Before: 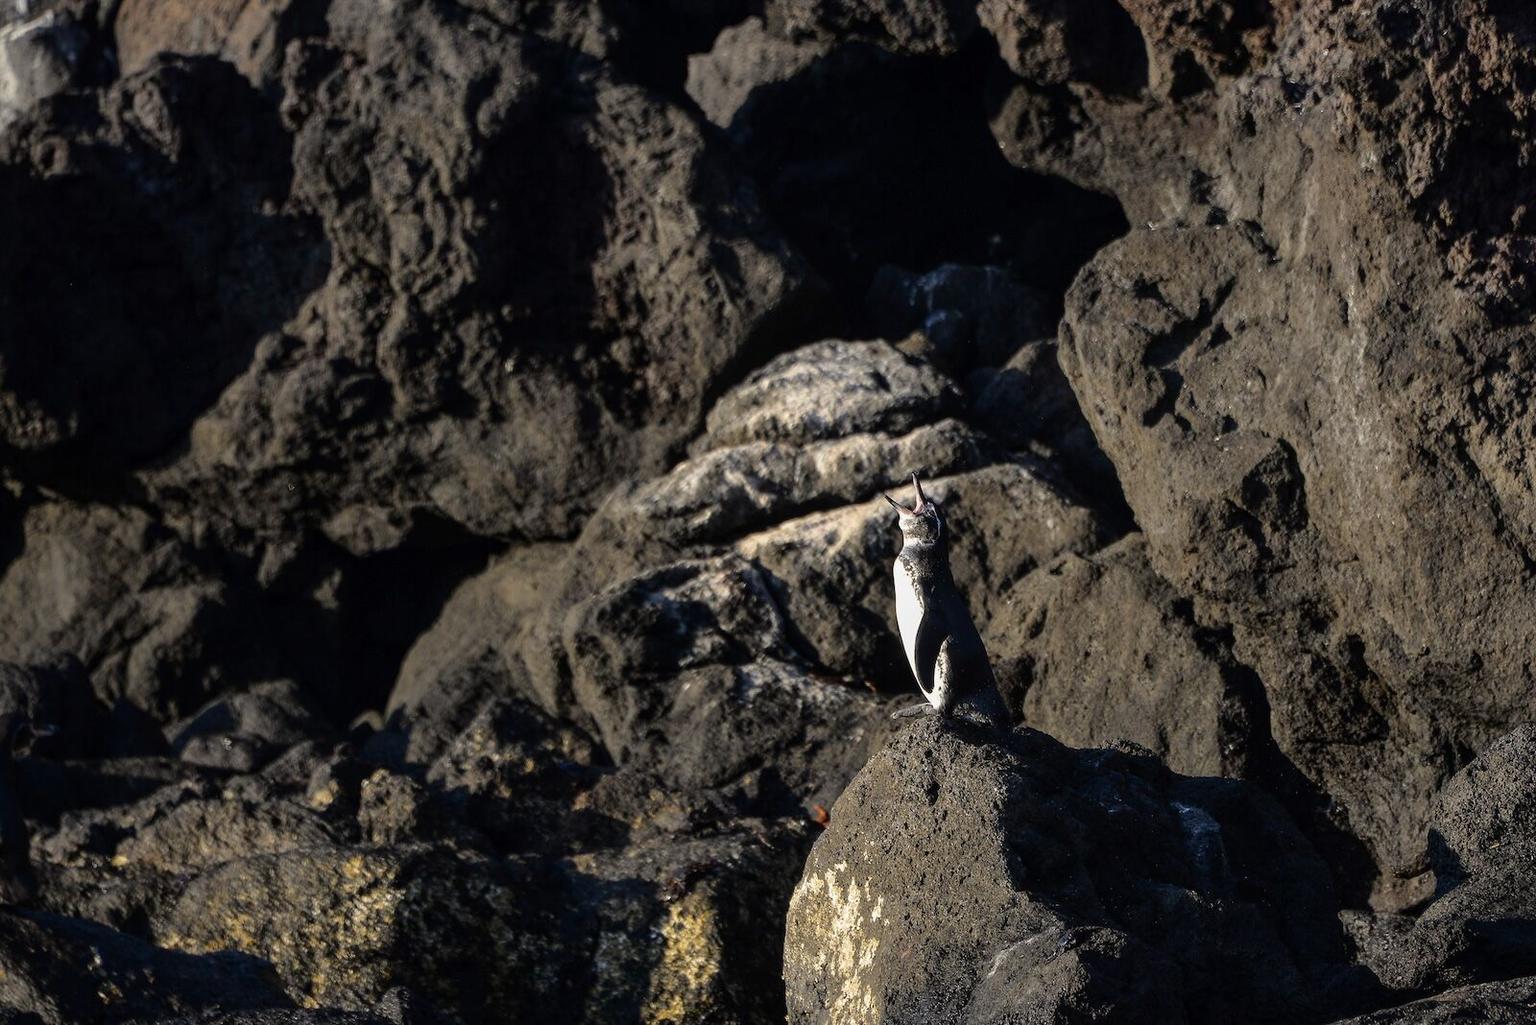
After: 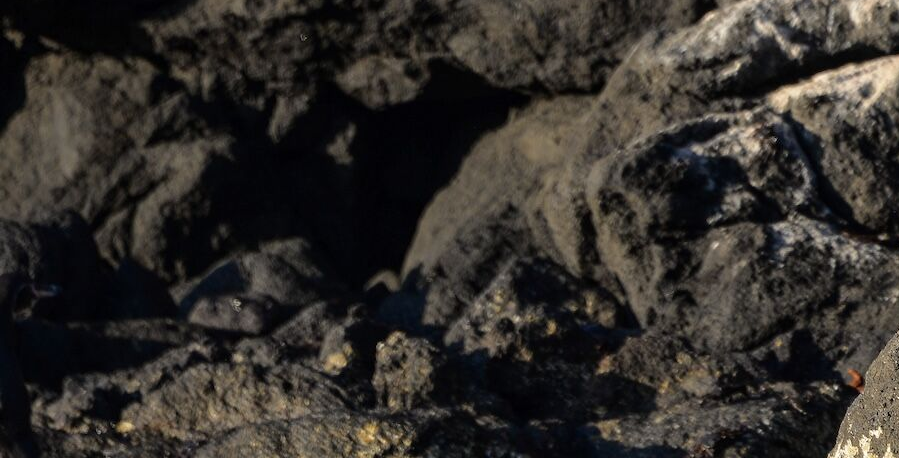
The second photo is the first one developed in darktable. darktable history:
crop: top 44.076%, right 43.754%, bottom 12.996%
